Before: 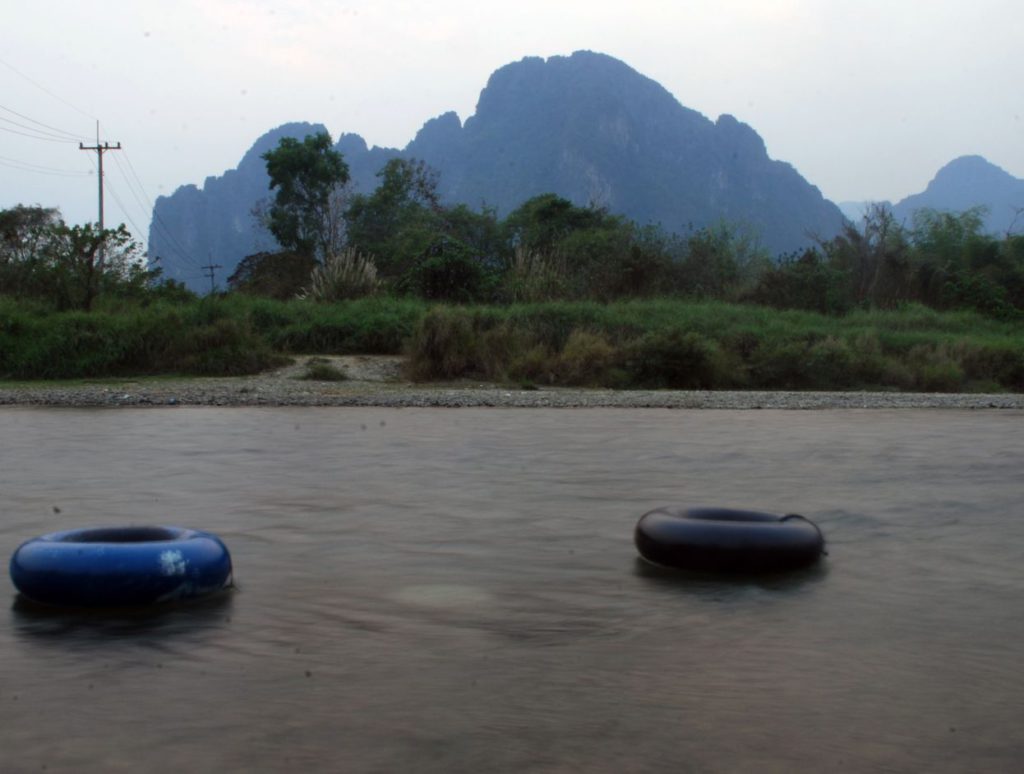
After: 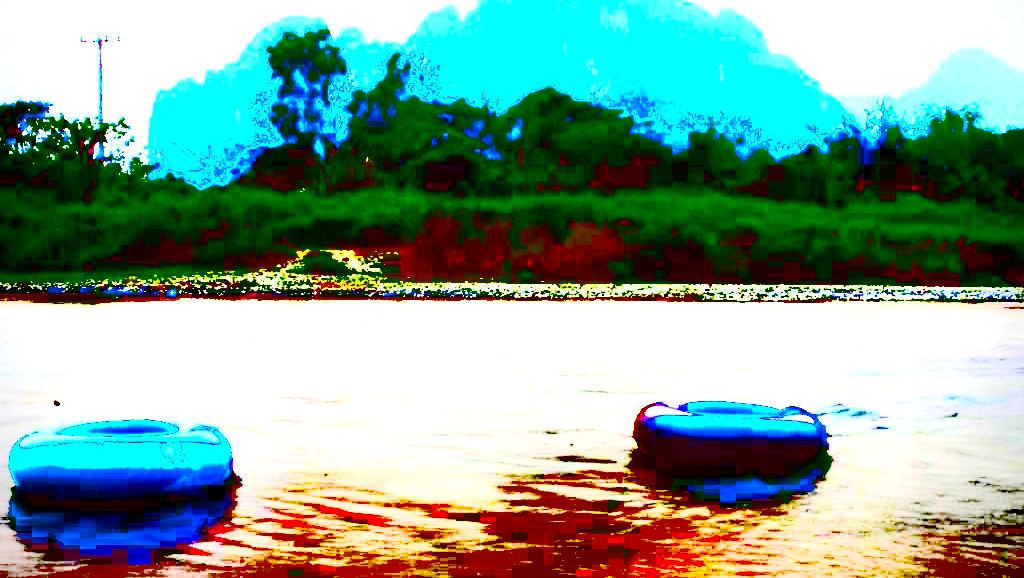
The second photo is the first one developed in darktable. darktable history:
exposure: black level correction 0.098, exposure 2.921 EV, compensate highlight preservation false
crop: top 13.94%, bottom 11.327%
vignetting: on, module defaults
contrast brightness saturation: contrast 0.435, brightness 0.556, saturation -0.199
